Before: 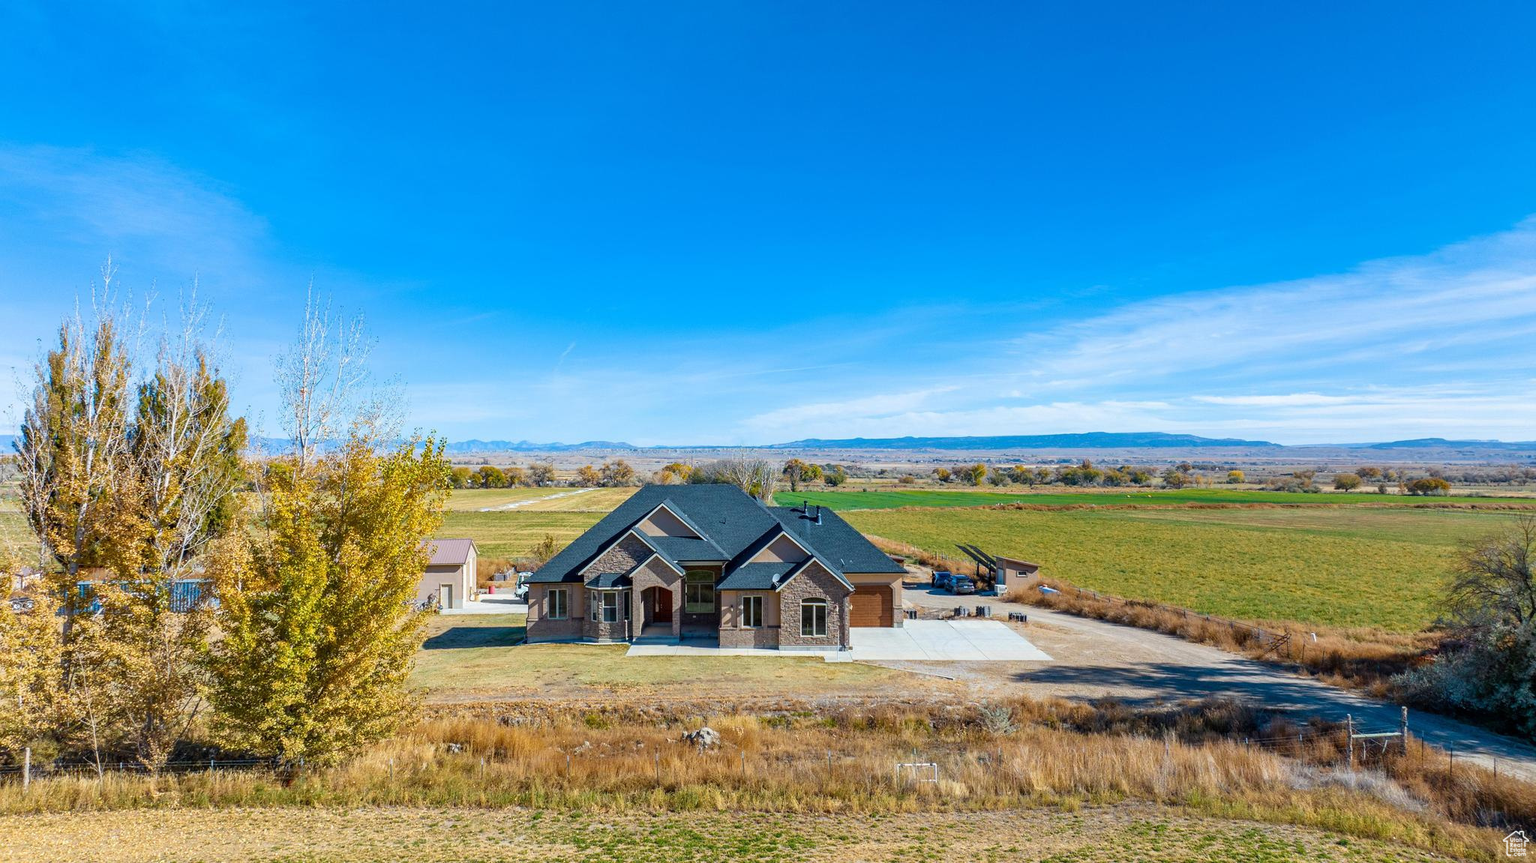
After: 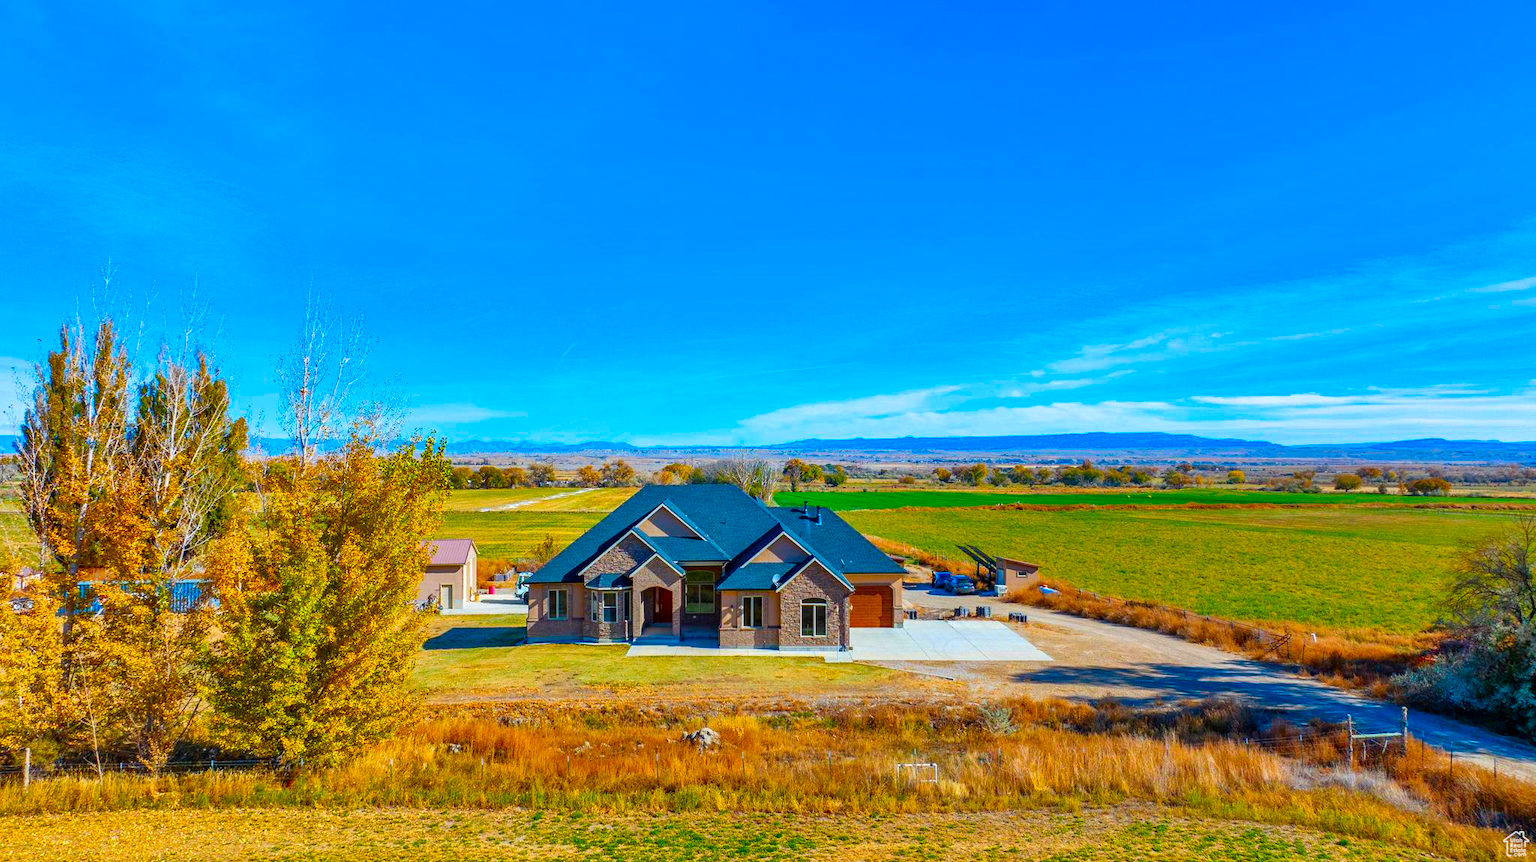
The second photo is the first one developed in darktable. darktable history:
shadows and highlights: white point adjustment 0.1, highlights -70, soften with gaussian
color correction: saturation 2.15
crop: bottom 0.071%
